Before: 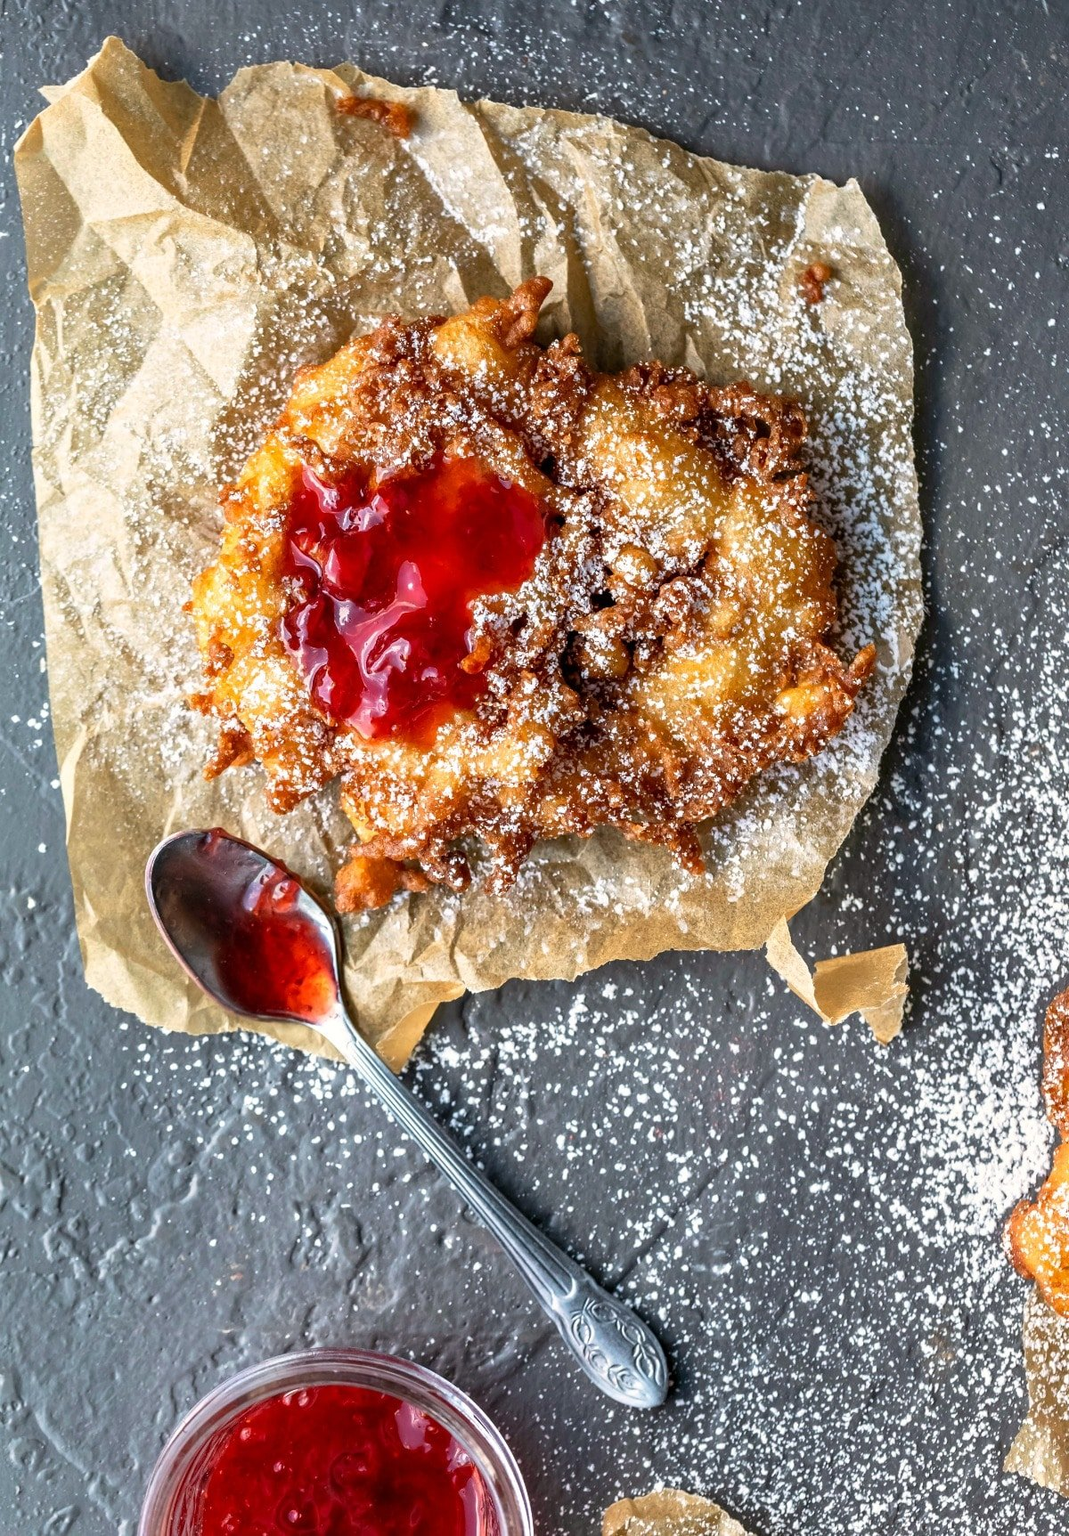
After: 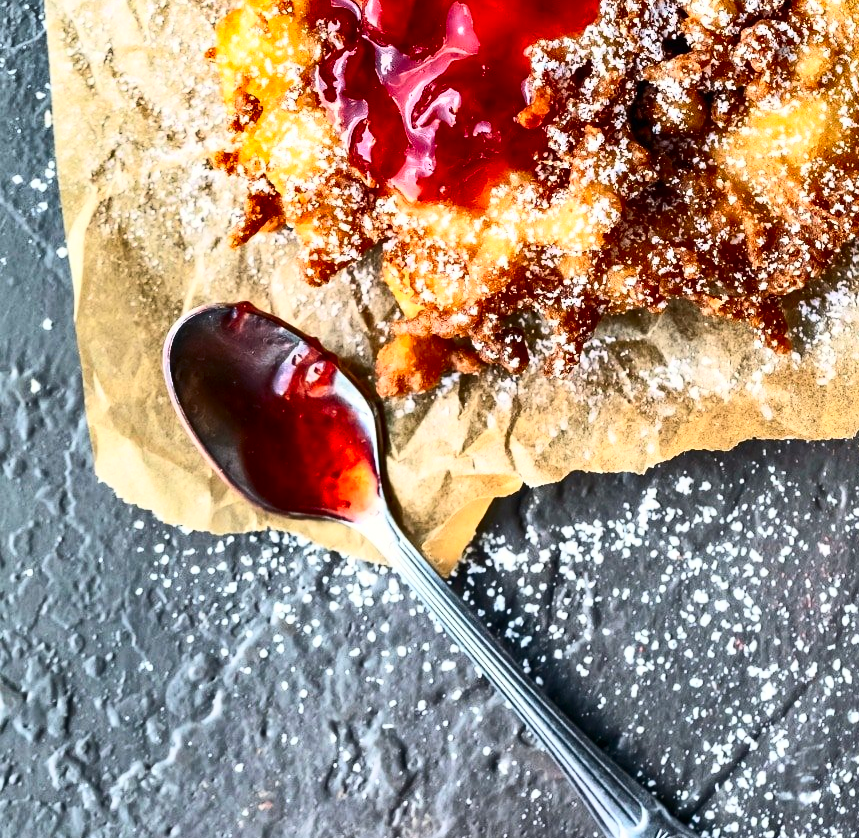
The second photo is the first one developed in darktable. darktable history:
crop: top 36.443%, right 28.353%, bottom 14.975%
shadows and highlights: shadows 30.66, highlights -62.48, soften with gaussian
contrast brightness saturation: contrast 0.413, brightness 0.101, saturation 0.21
